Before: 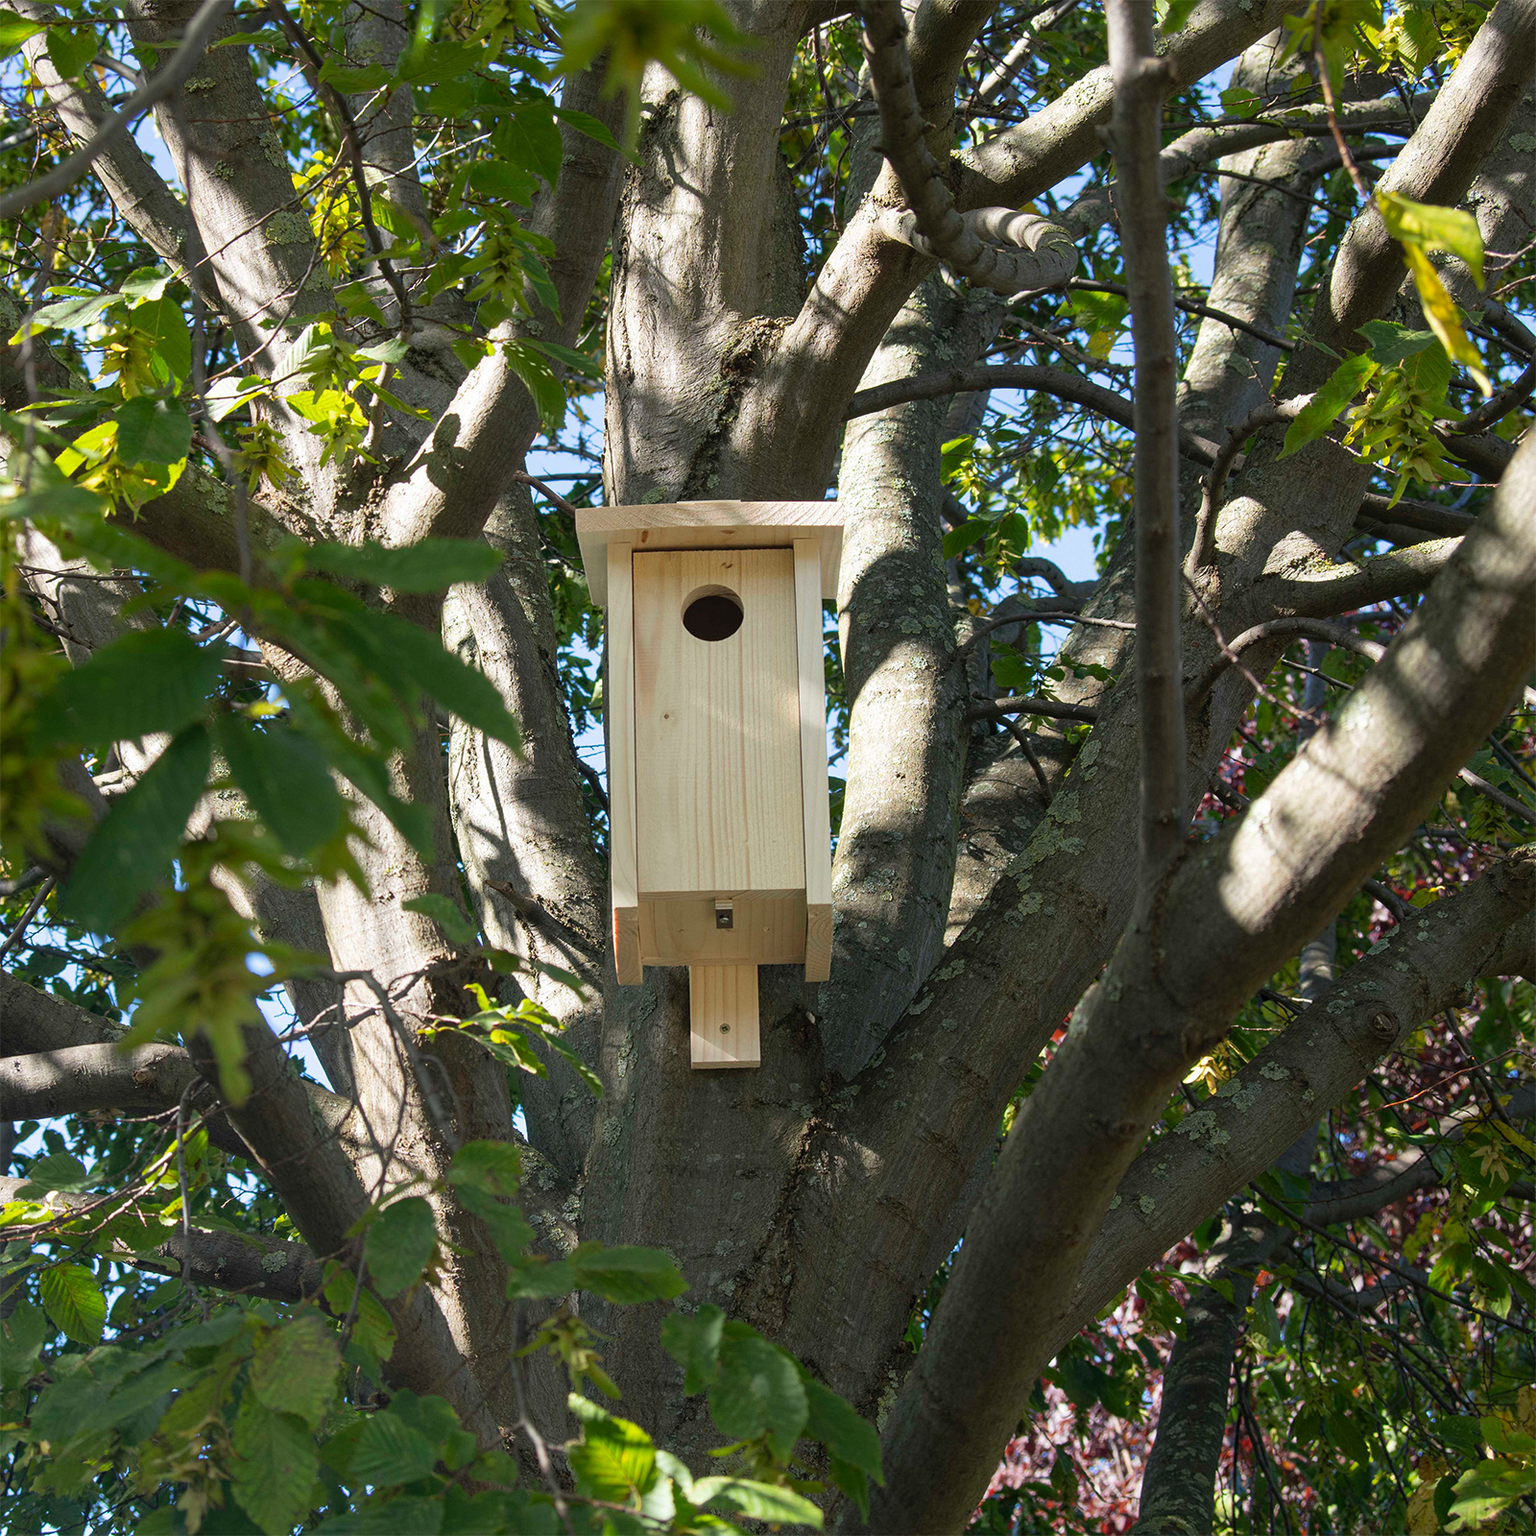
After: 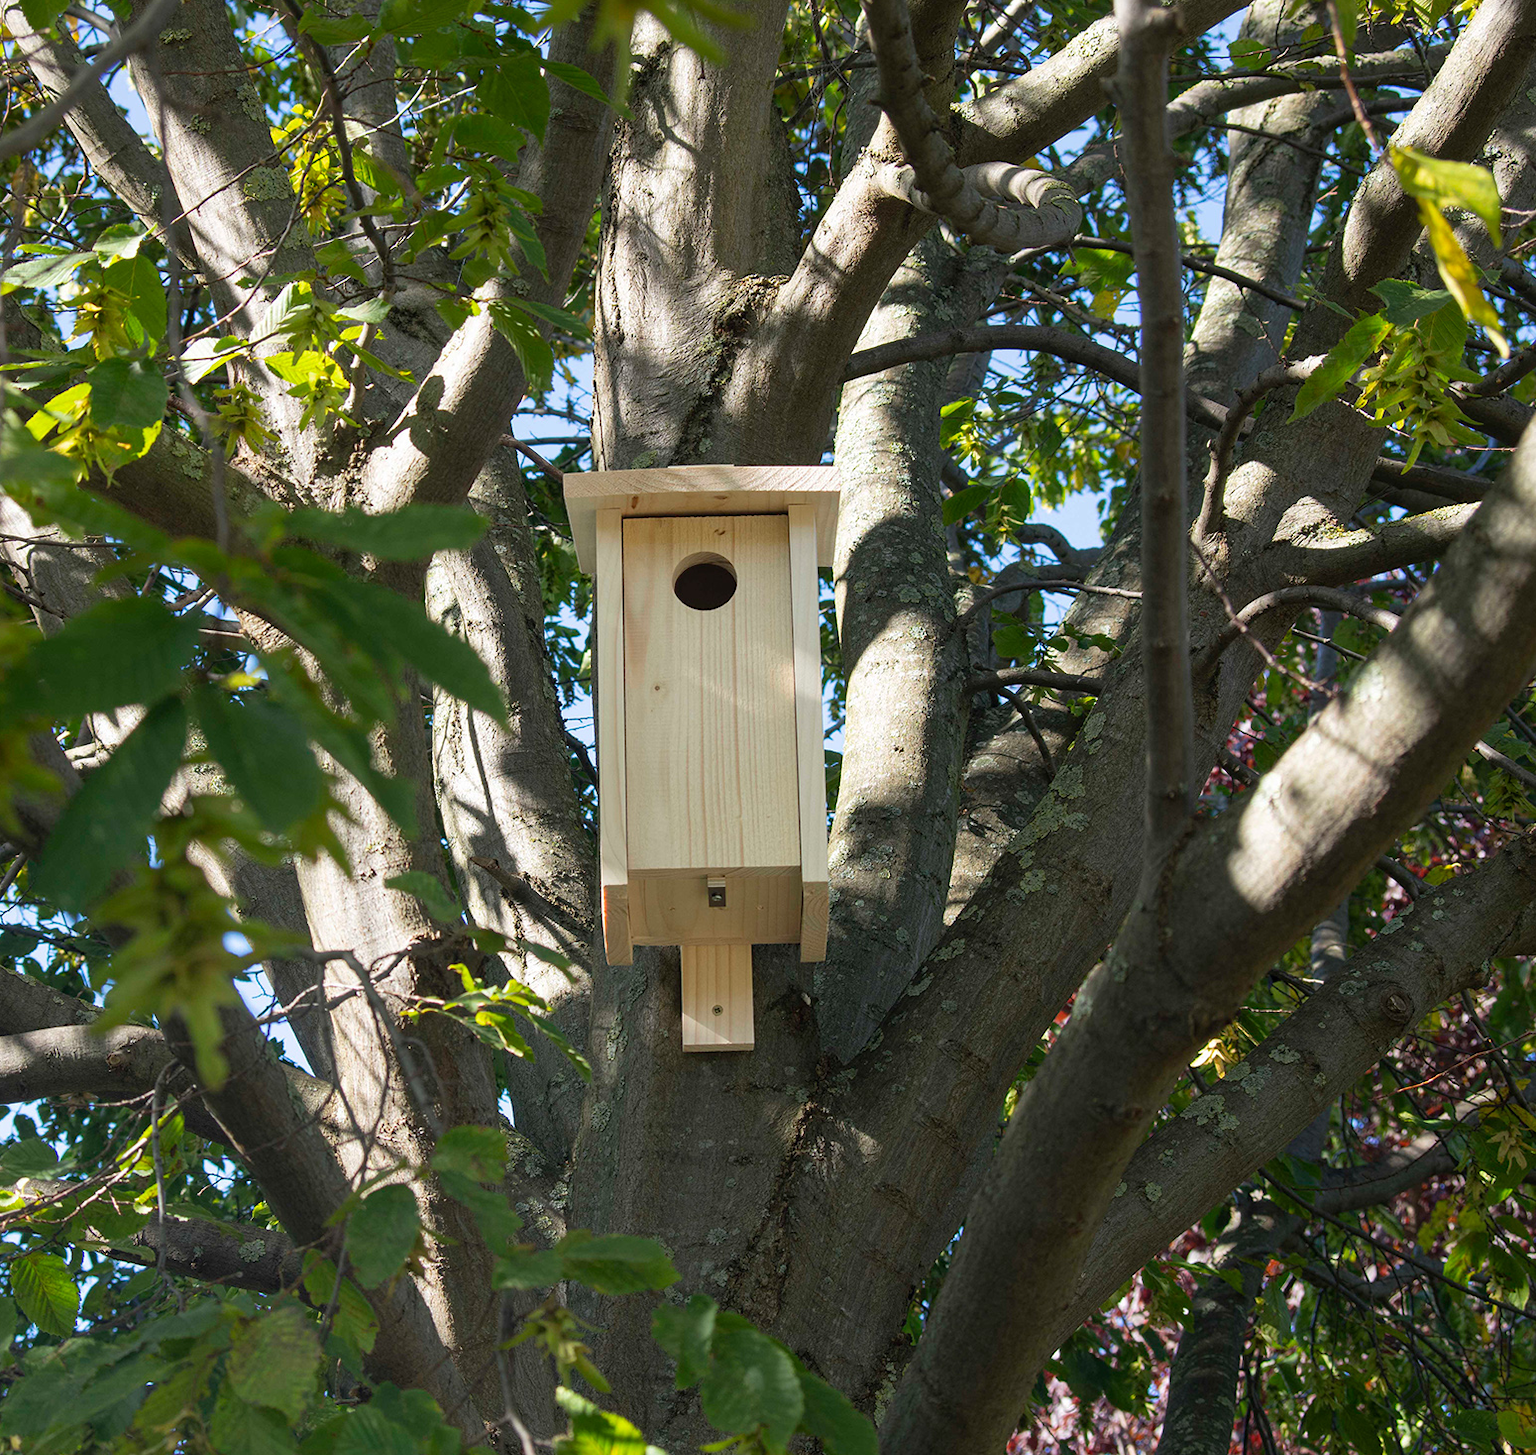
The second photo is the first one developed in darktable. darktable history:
crop: left 1.964%, top 3.251%, right 1.122%, bottom 4.933%
